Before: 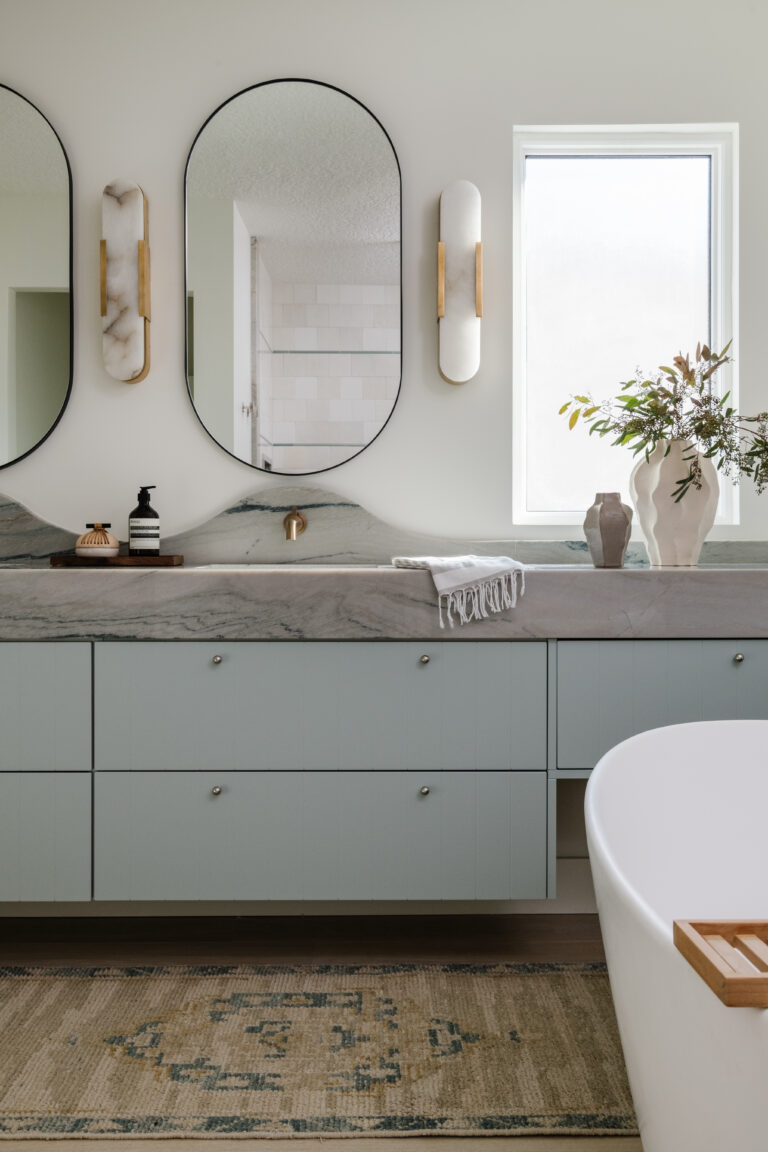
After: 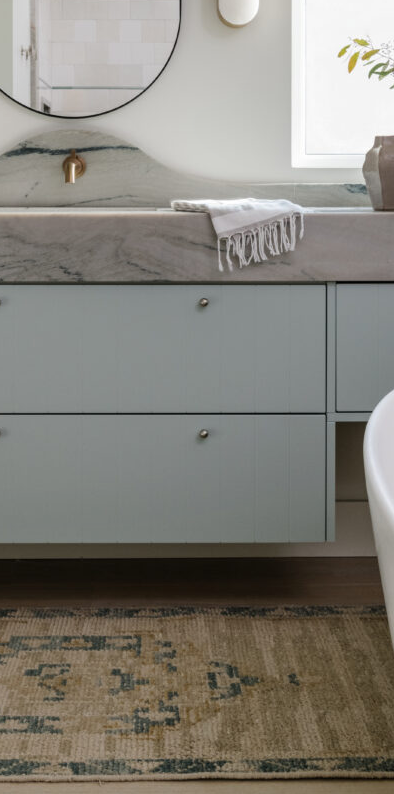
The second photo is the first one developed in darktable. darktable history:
color correction: highlights b* -0.021
crop and rotate: left 28.808%, top 31.026%, right 19.825%
tone equalizer: on, module defaults
